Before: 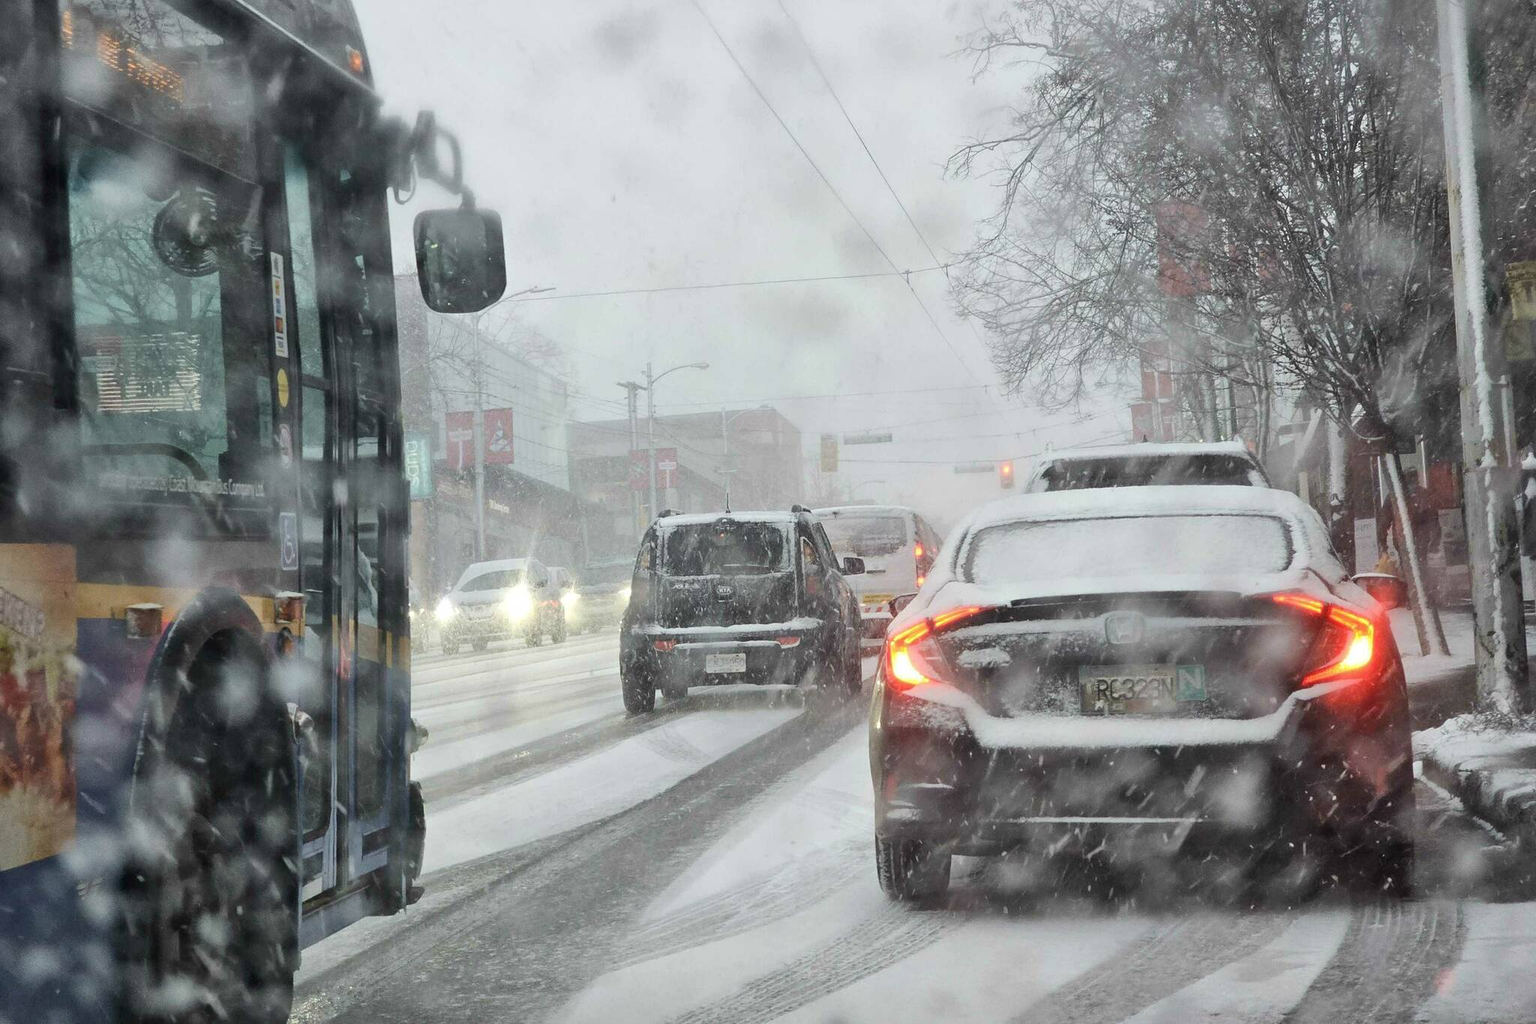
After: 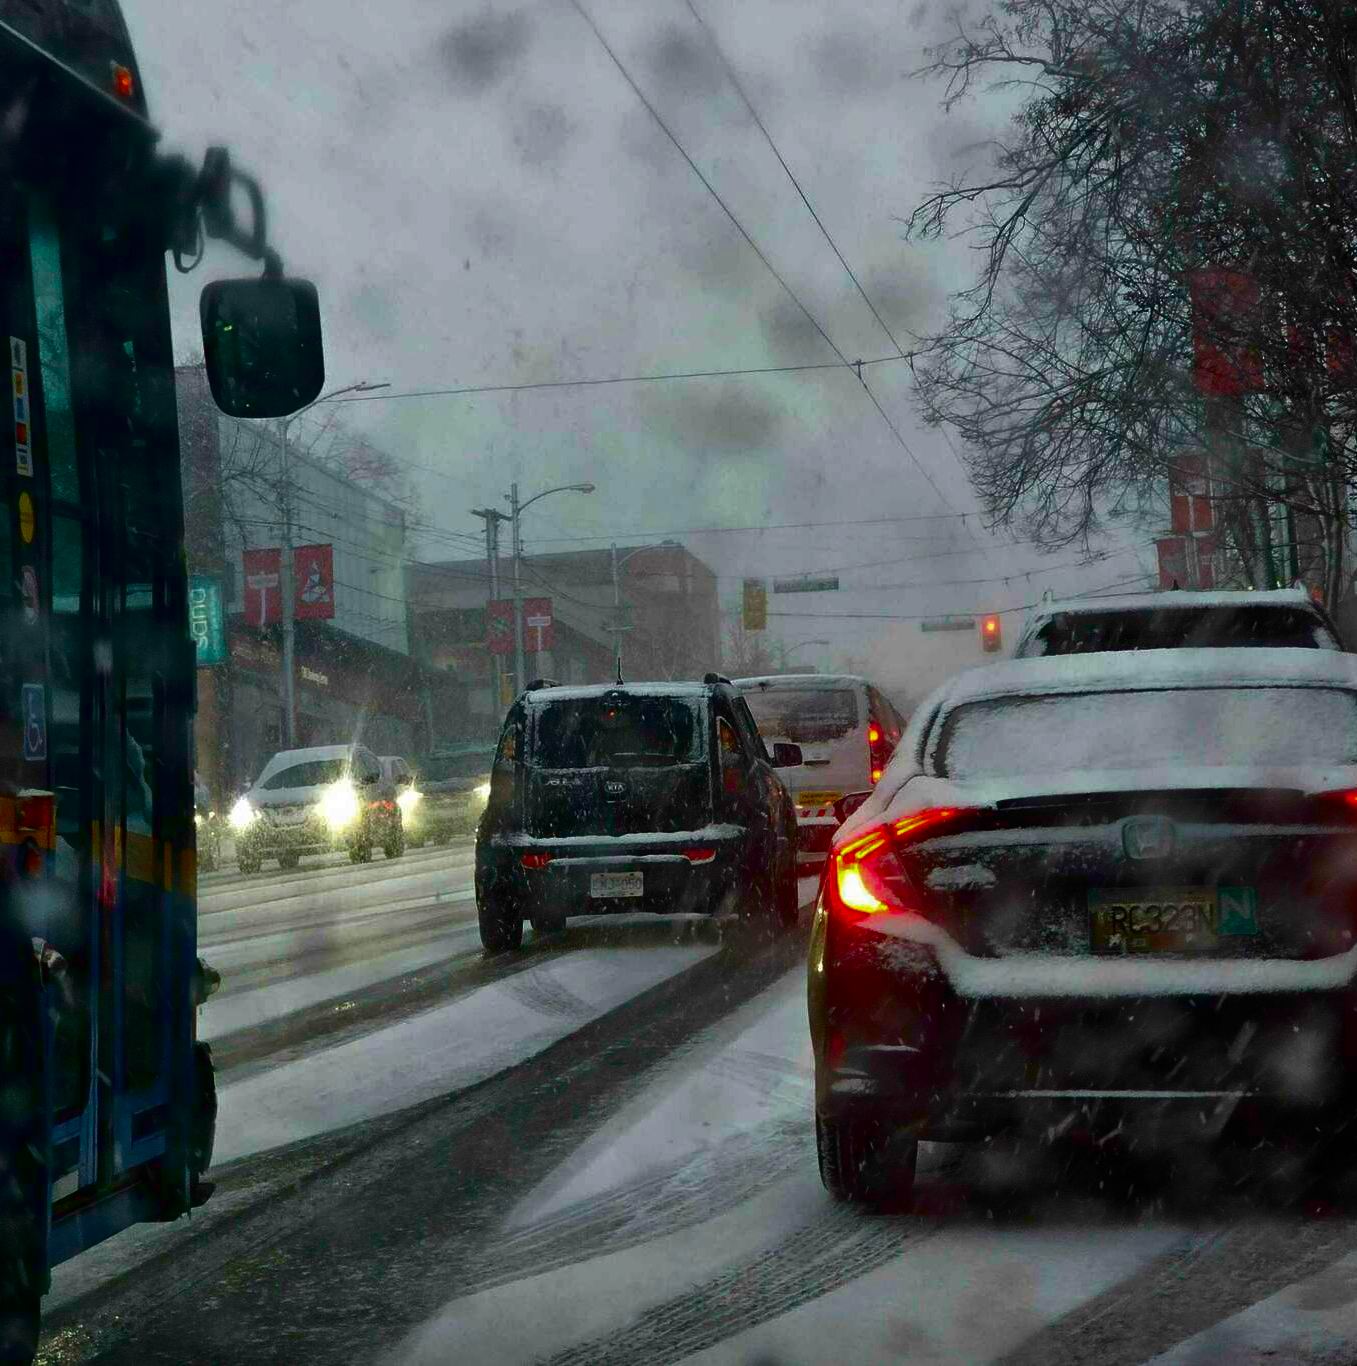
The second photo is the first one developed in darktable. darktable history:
contrast brightness saturation: brightness -0.991, saturation 0.985
crop: left 17.151%, right 16.569%
